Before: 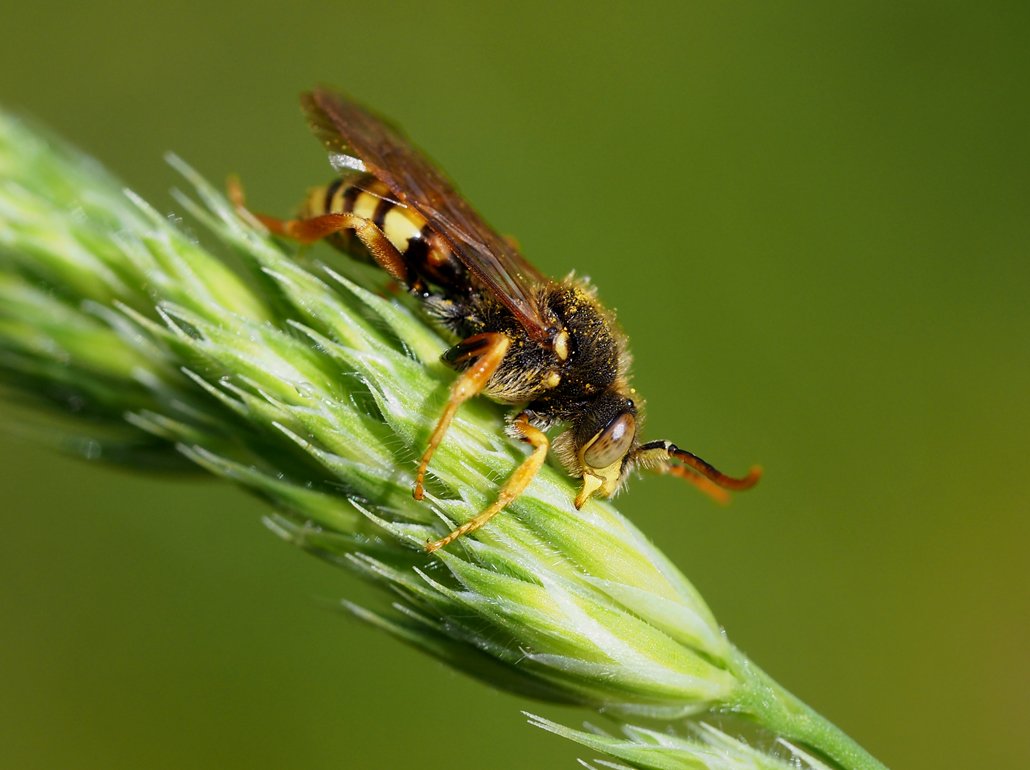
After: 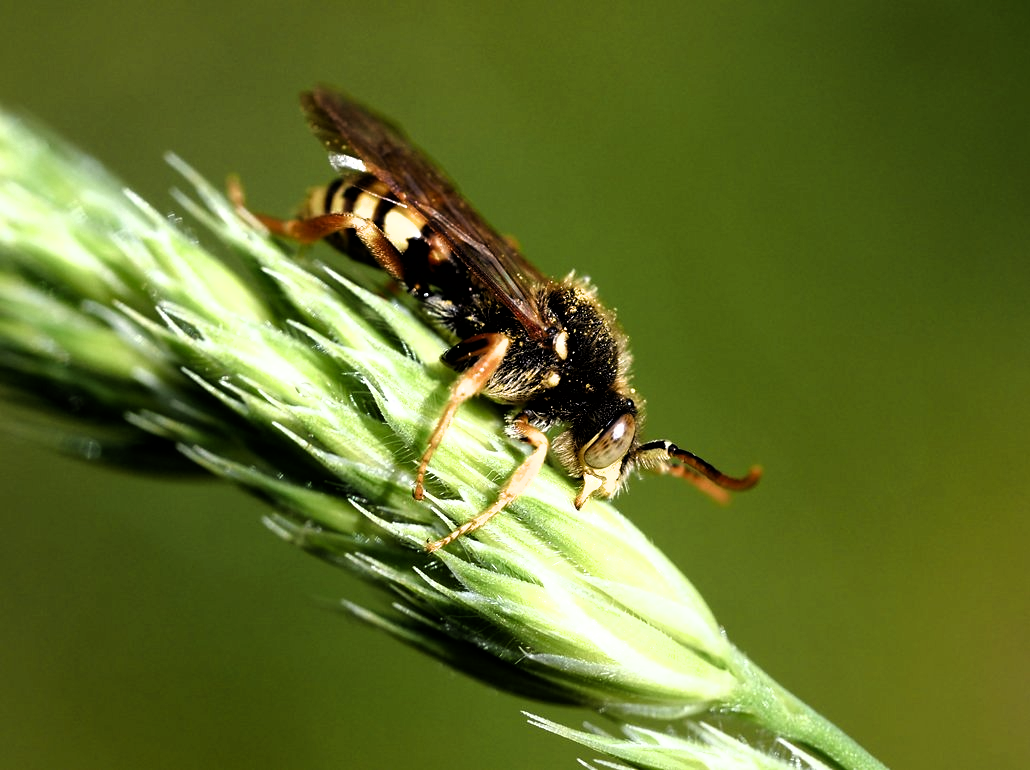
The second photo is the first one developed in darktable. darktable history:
filmic rgb: black relative exposure -8.21 EV, white relative exposure 2.2 EV, hardness 7.11, latitude 84.94%, contrast 1.682, highlights saturation mix -3.89%, shadows ↔ highlights balance -2.3%
